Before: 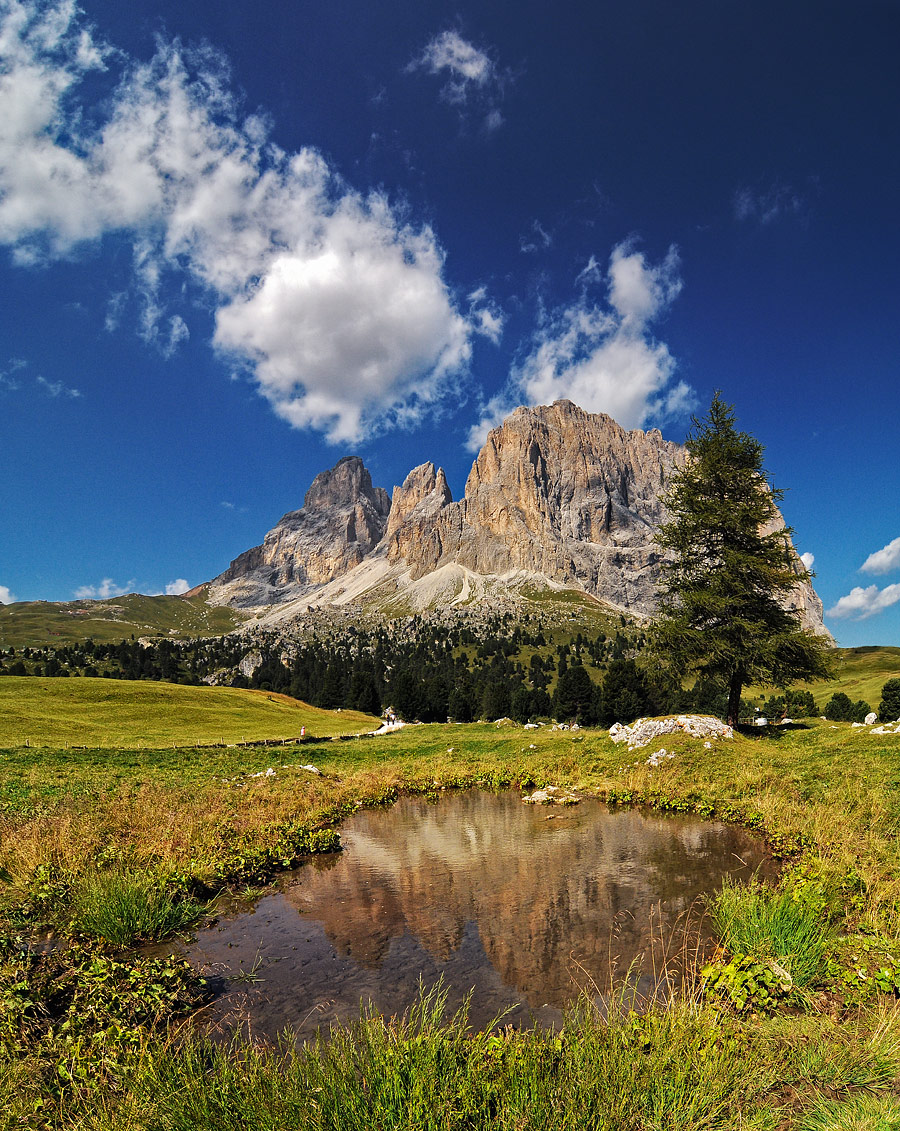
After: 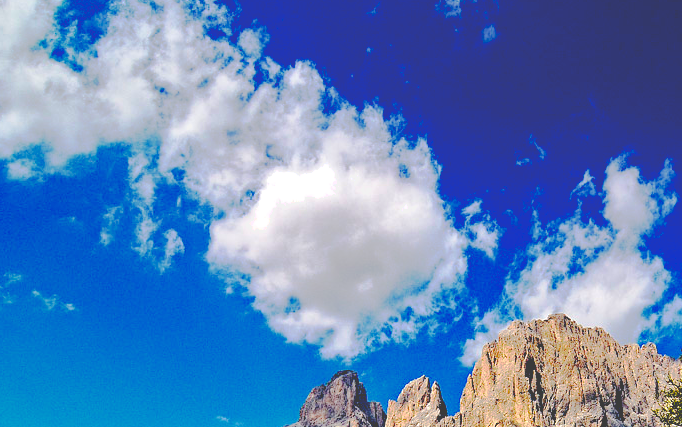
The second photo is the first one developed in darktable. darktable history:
crop: left 0.565%, top 7.649%, right 23.572%, bottom 54.594%
base curve: curves: ch0 [(0.065, 0.026) (0.236, 0.358) (0.53, 0.546) (0.777, 0.841) (0.924, 0.992)], preserve colors none
exposure: compensate exposure bias true, compensate highlight preservation false
velvia: on, module defaults
contrast brightness saturation: contrast -0.093, brightness 0.043, saturation 0.084
